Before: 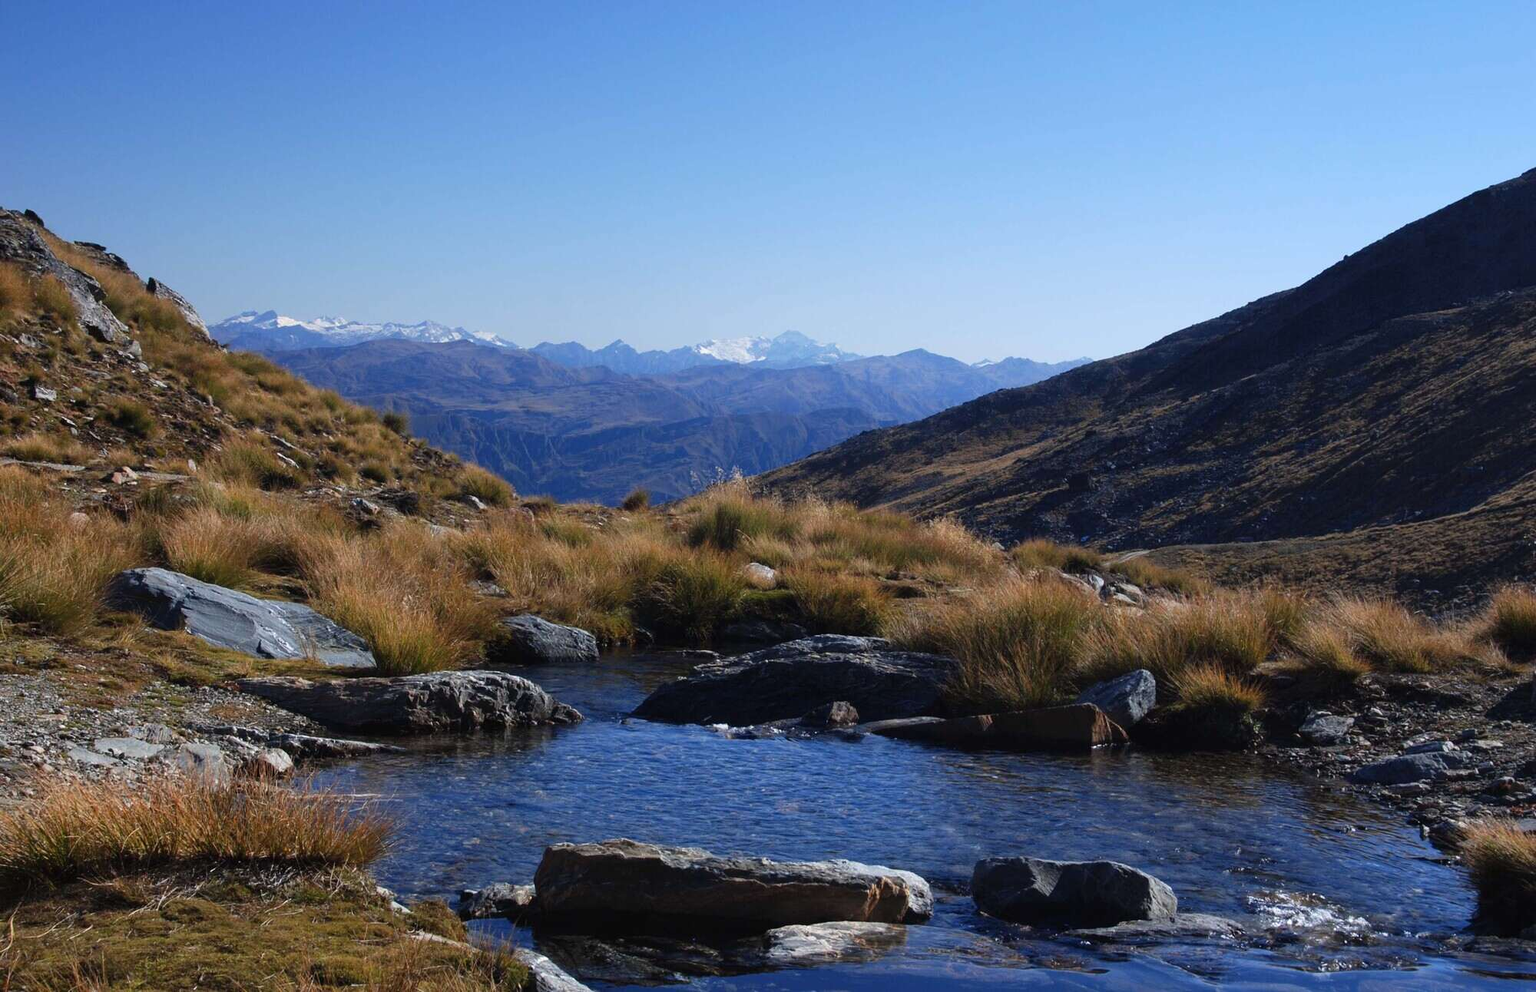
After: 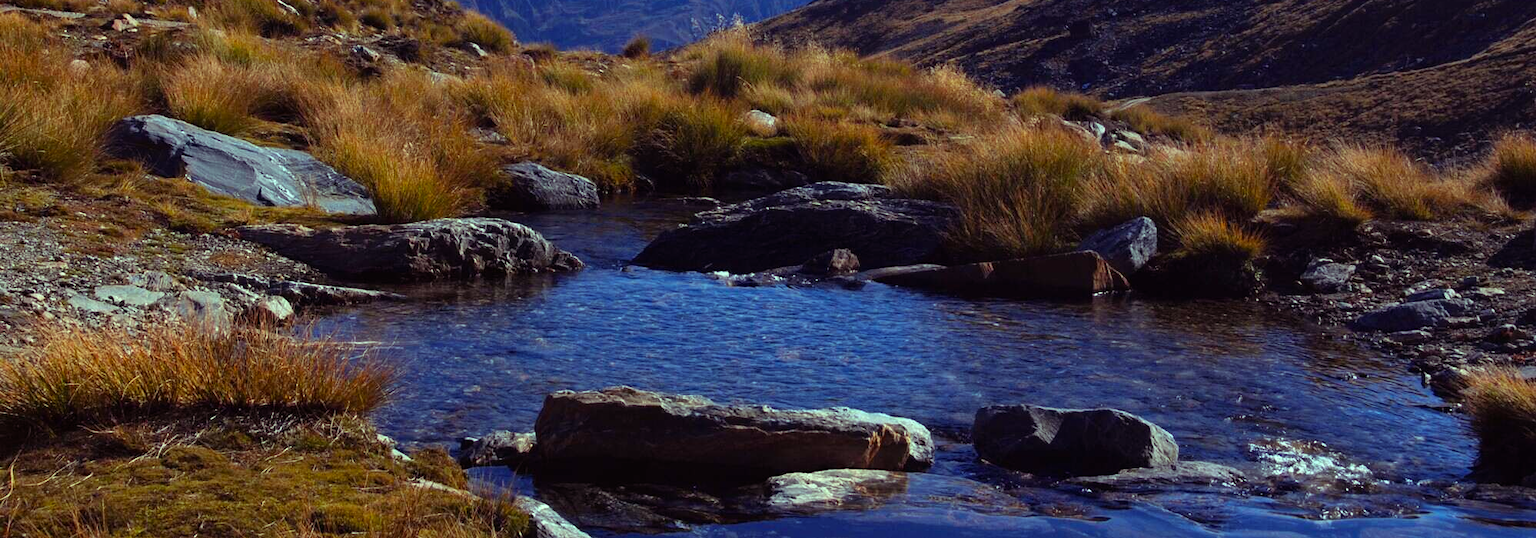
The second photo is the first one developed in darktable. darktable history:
crop and rotate: top 45.727%, right 0.077%
color balance rgb: power › luminance -7.799%, power › chroma 1.361%, power › hue 330.31°, highlights gain › luminance 15.356%, highlights gain › chroma 6.956%, highlights gain › hue 128.06°, perceptual saturation grading › global saturation 30.441%
